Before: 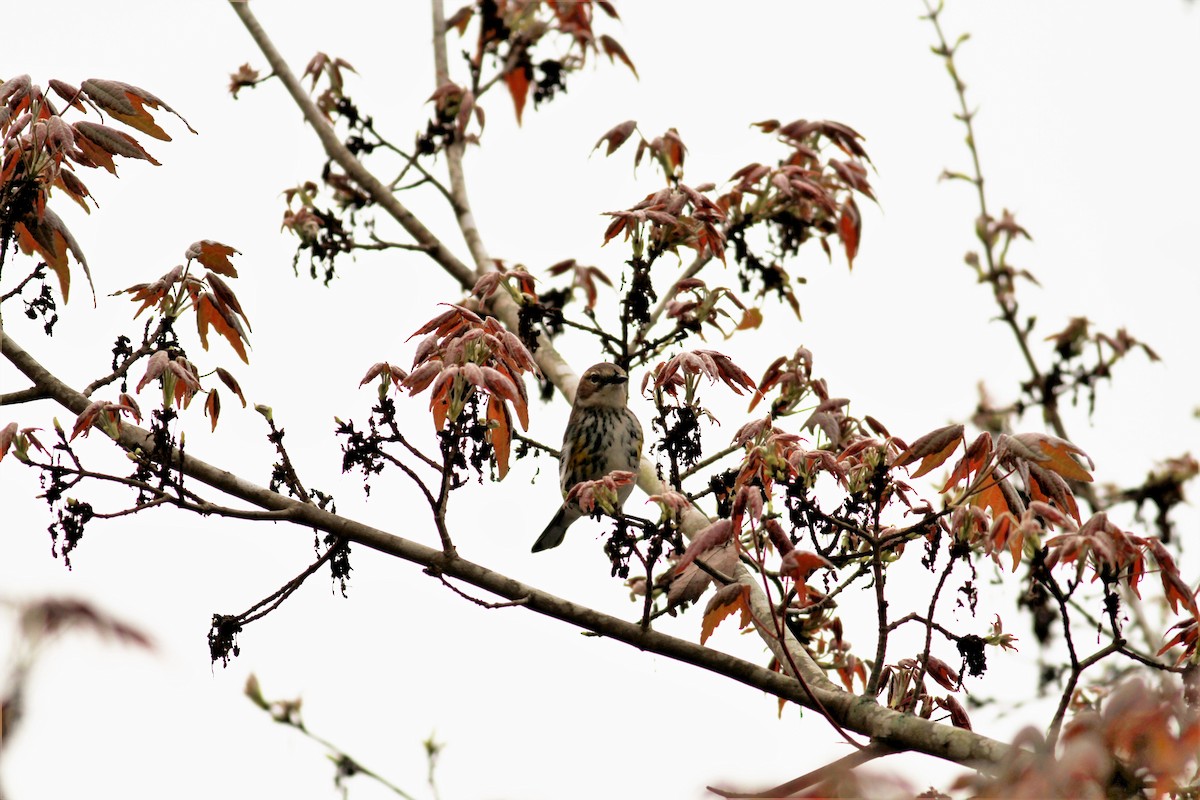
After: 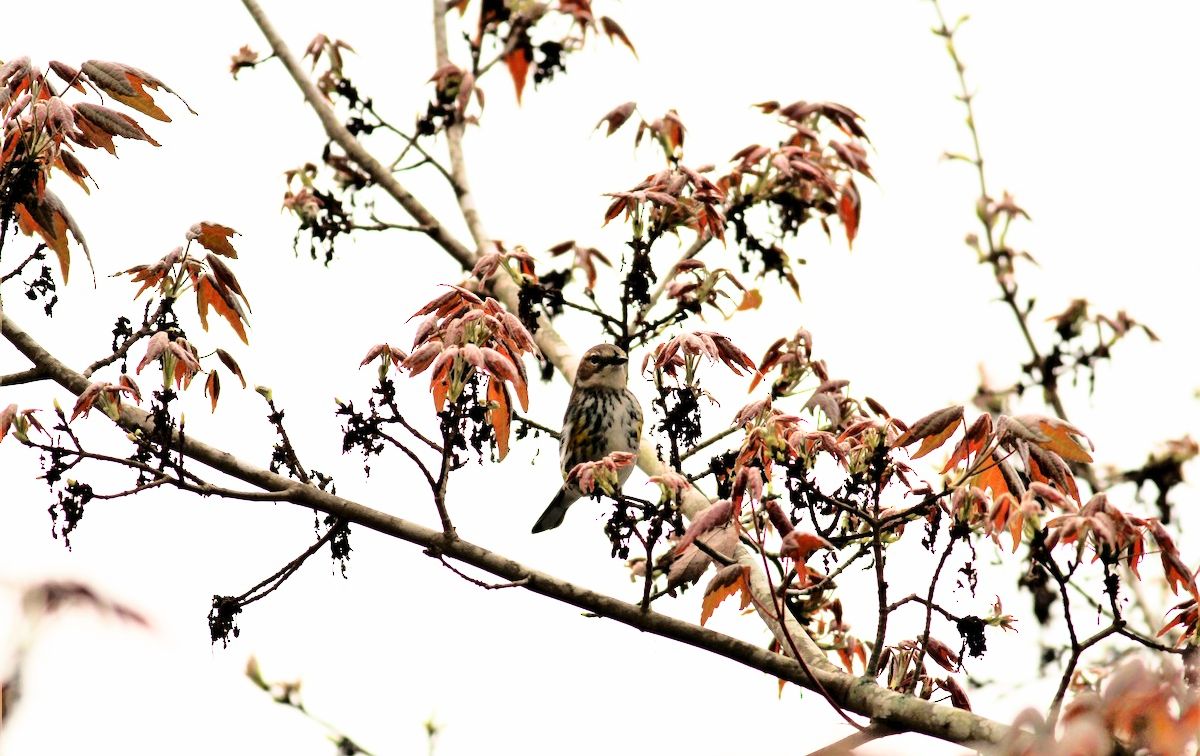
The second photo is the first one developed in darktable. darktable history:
base curve: curves: ch0 [(0, 0) (0.028, 0.03) (0.121, 0.232) (0.46, 0.748) (0.859, 0.968) (1, 1)]
crop and rotate: top 2.479%, bottom 3.018%
